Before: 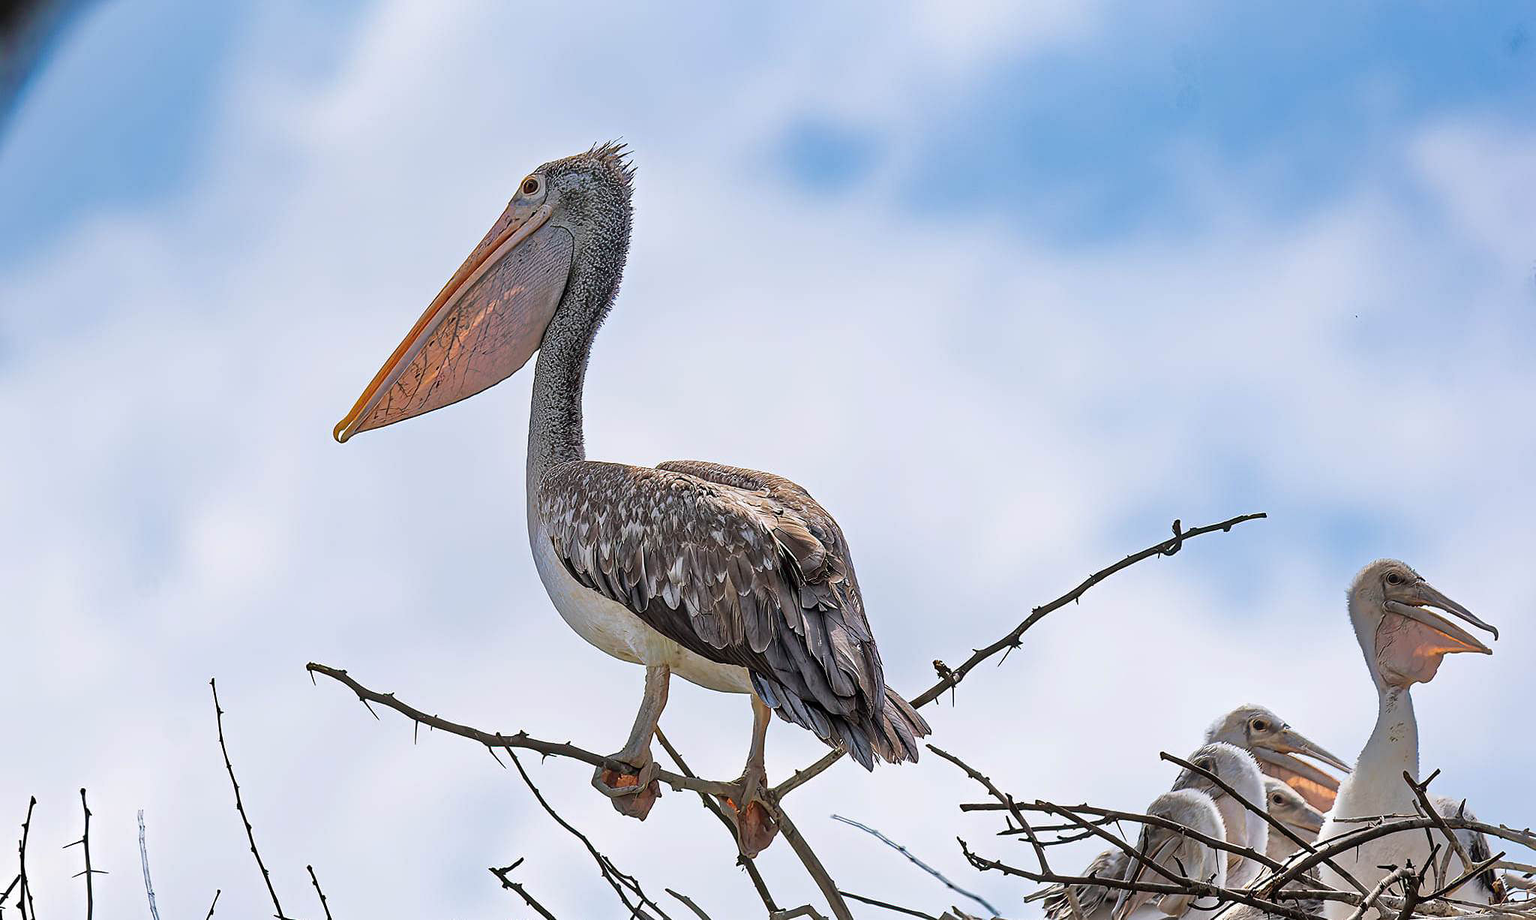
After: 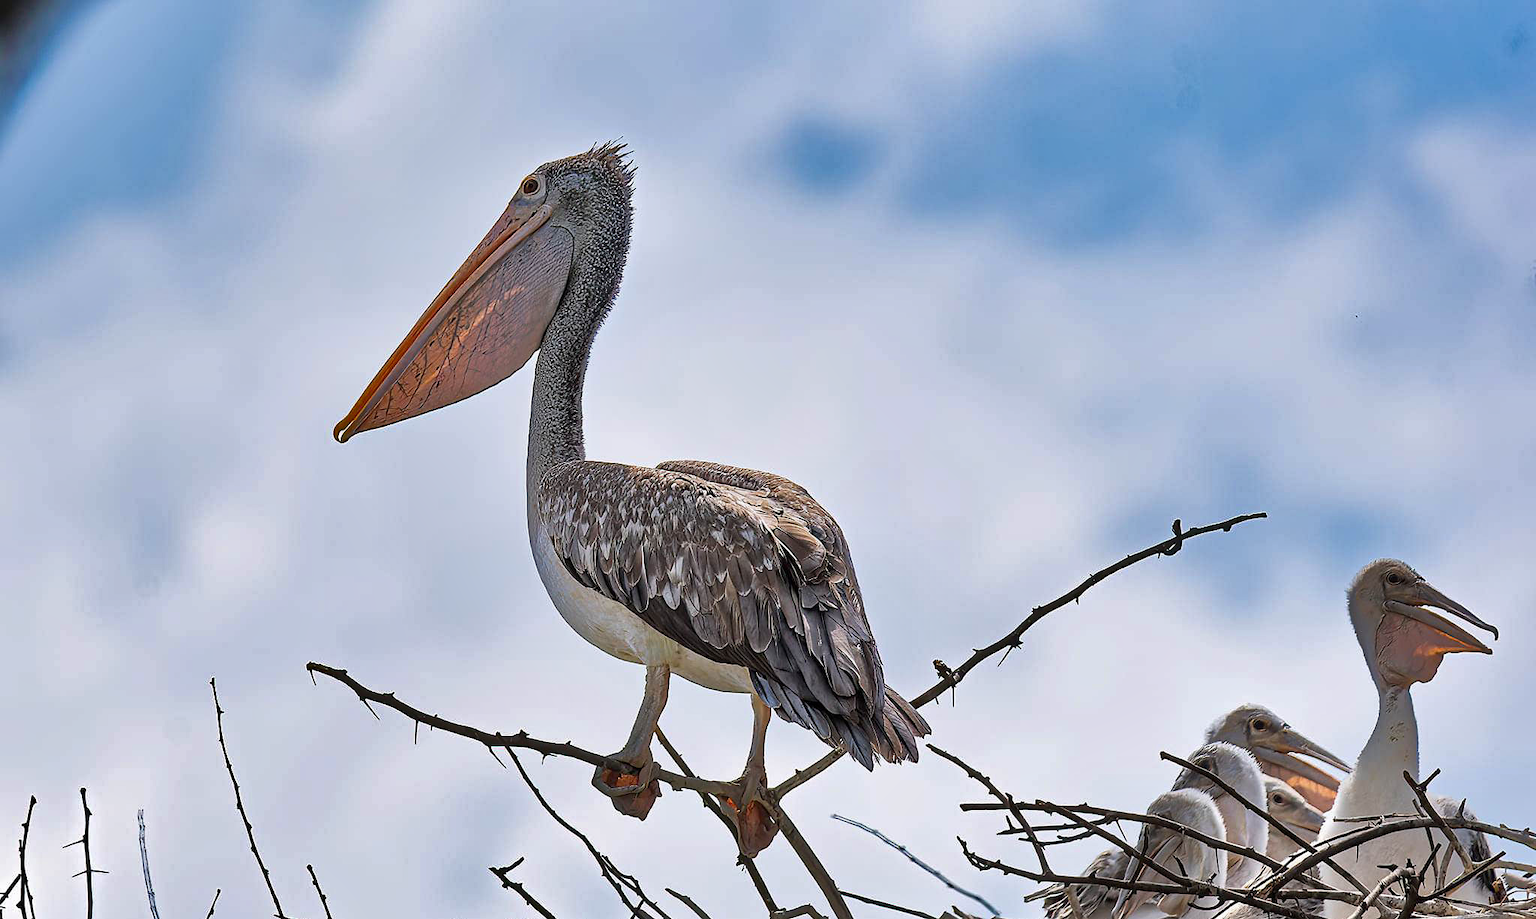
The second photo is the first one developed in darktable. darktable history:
shadows and highlights: shadows 39.4, highlights -53.61, low approximation 0.01, soften with gaussian
